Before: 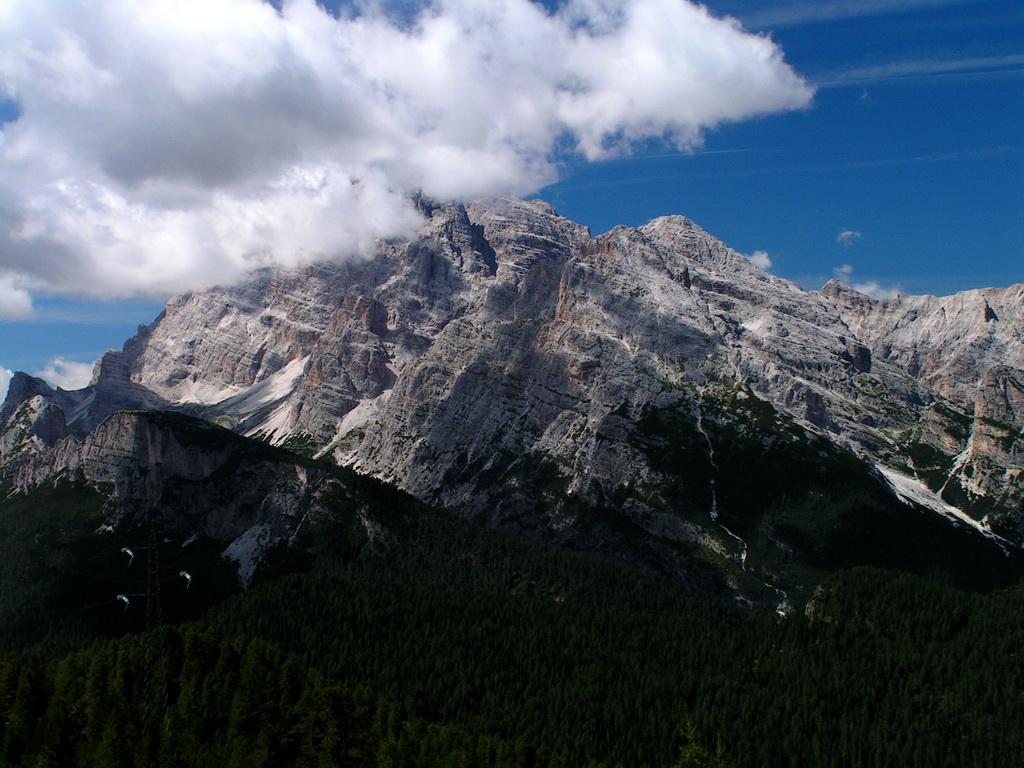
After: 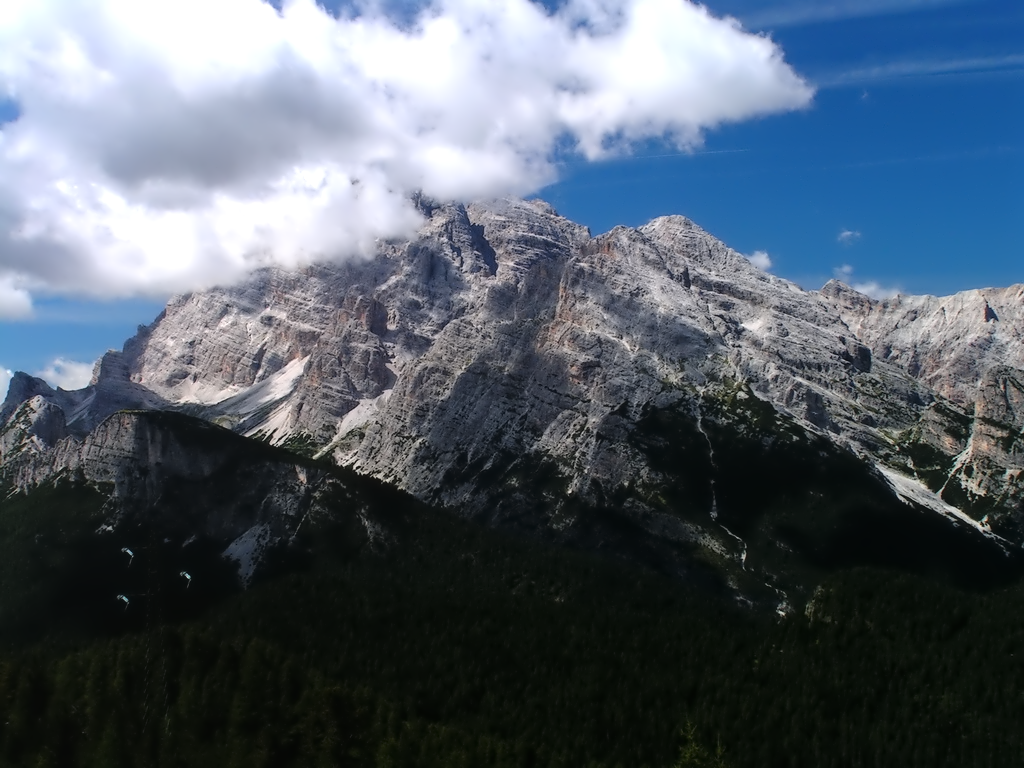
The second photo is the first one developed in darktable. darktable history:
local contrast: detail 110%
tone equalizer: -8 EV -0.385 EV, -7 EV -0.383 EV, -6 EV -0.339 EV, -5 EV -0.199 EV, -3 EV 0.206 EV, -2 EV 0.351 EV, -1 EV 0.365 EV, +0 EV 0.439 EV
contrast equalizer: y [[0.5 ×6], [0.5 ×6], [0.5 ×6], [0, 0.033, 0.067, 0.1, 0.133, 0.167], [0, 0.05, 0.1, 0.15, 0.2, 0.25]]
